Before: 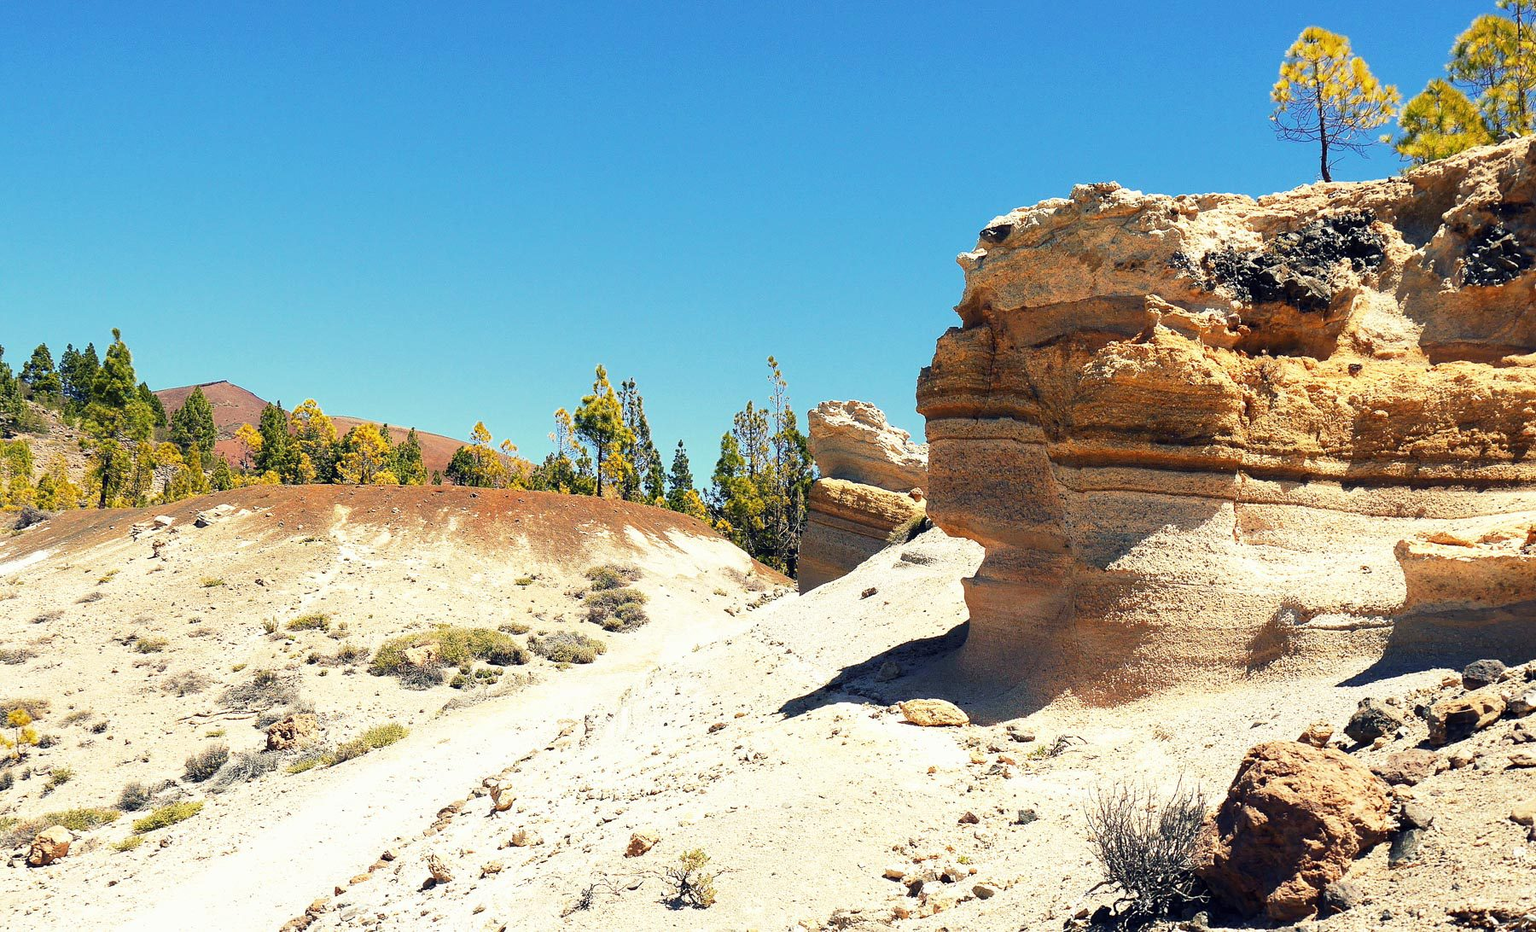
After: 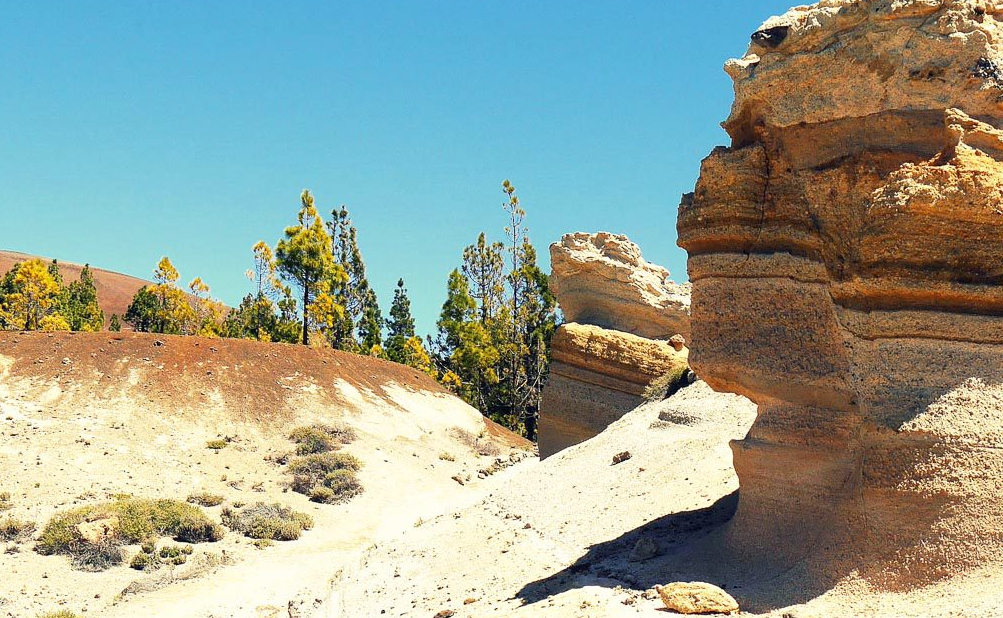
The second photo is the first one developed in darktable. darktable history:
crop and rotate: left 22.075%, top 21.73%, right 22.19%, bottom 21.598%
color correction: highlights b* 3
